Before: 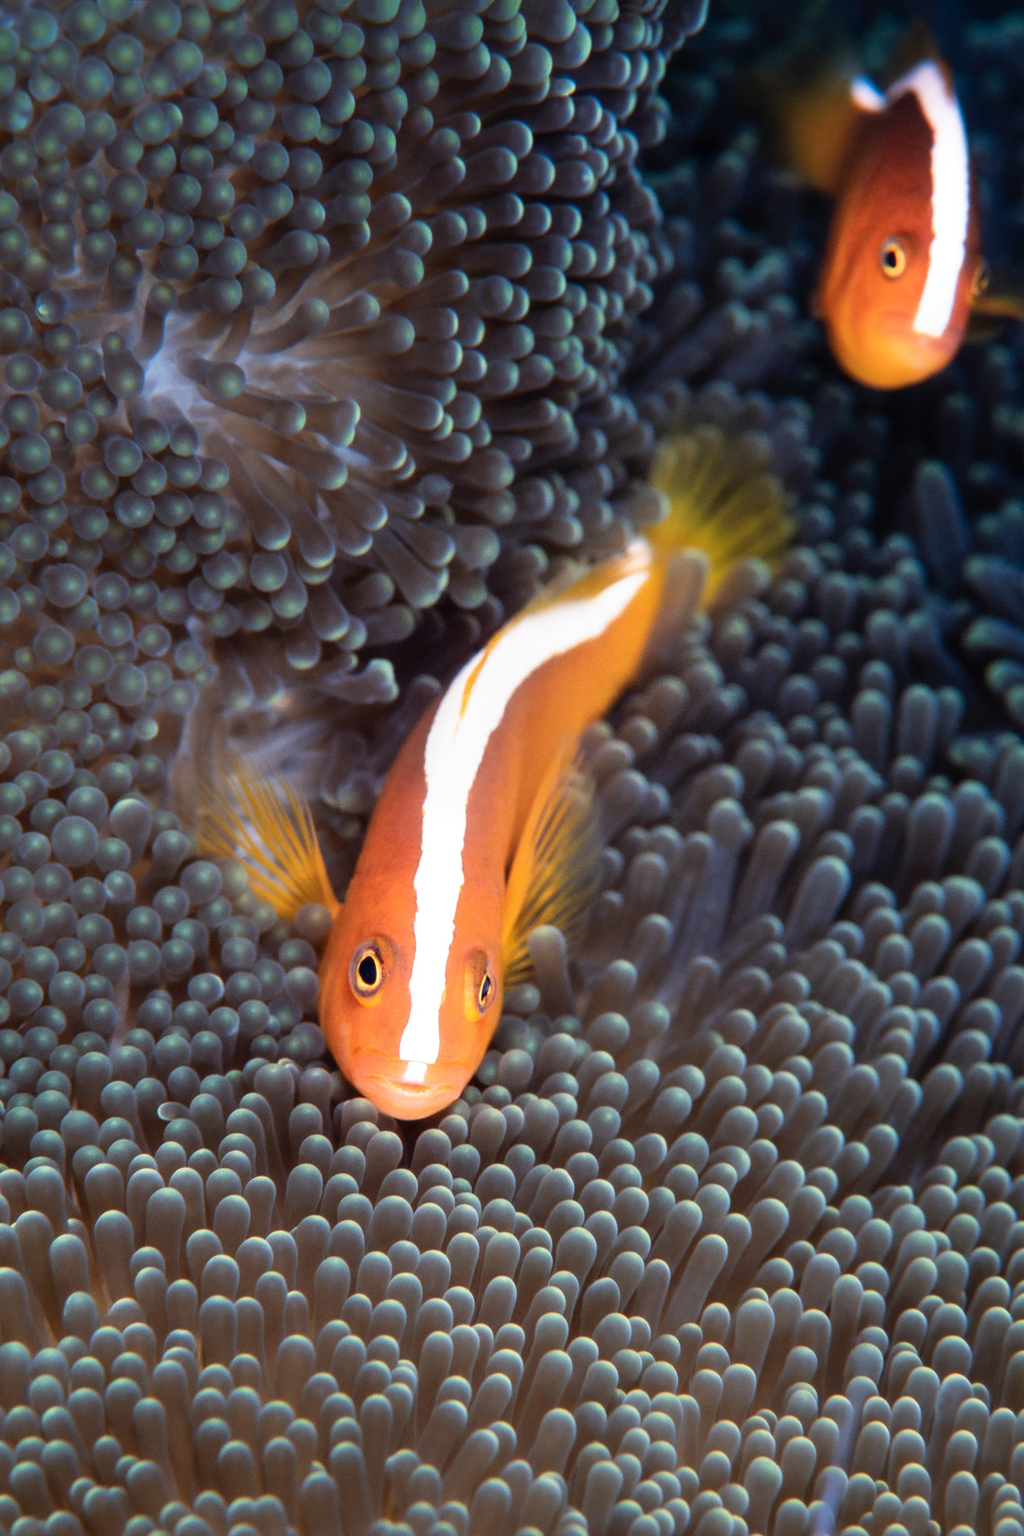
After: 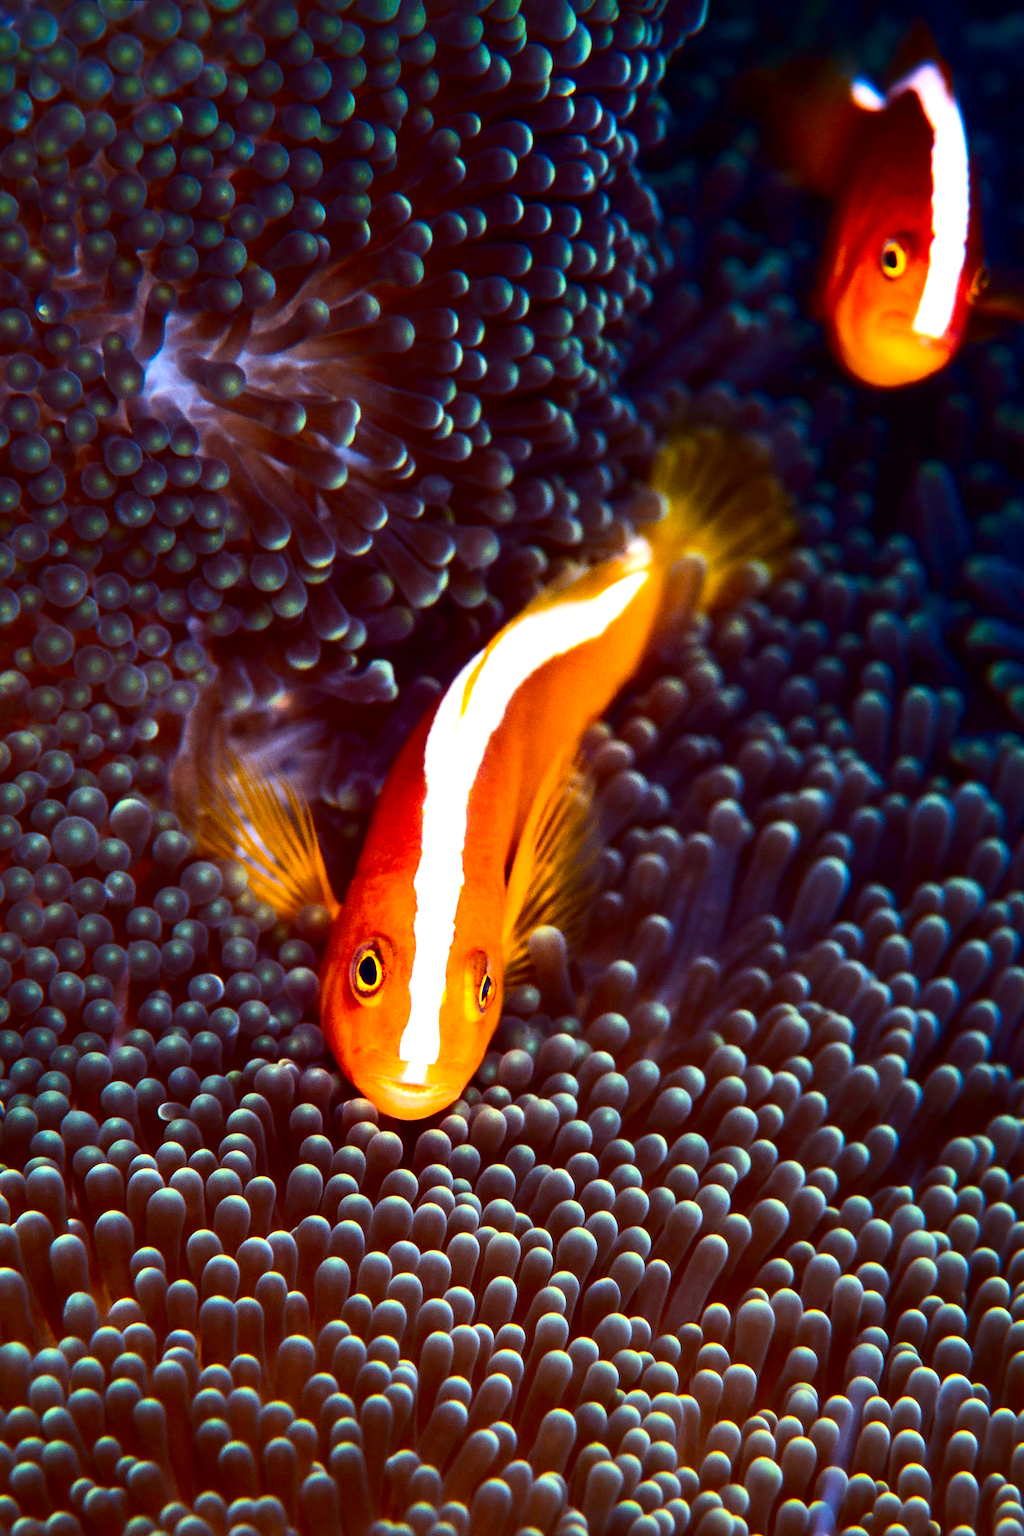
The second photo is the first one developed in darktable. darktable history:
contrast brightness saturation: contrast 0.21, brightness -0.11, saturation 0.21
color balance rgb: linear chroma grading › global chroma 9%, perceptual saturation grading › global saturation 36%, perceptual saturation grading › shadows 35%, perceptual brilliance grading › global brilliance 15%, perceptual brilliance grading › shadows -35%, global vibrance 15%
rgb levels: mode RGB, independent channels, levels [[0, 0.474, 1], [0, 0.5, 1], [0, 0.5, 1]]
